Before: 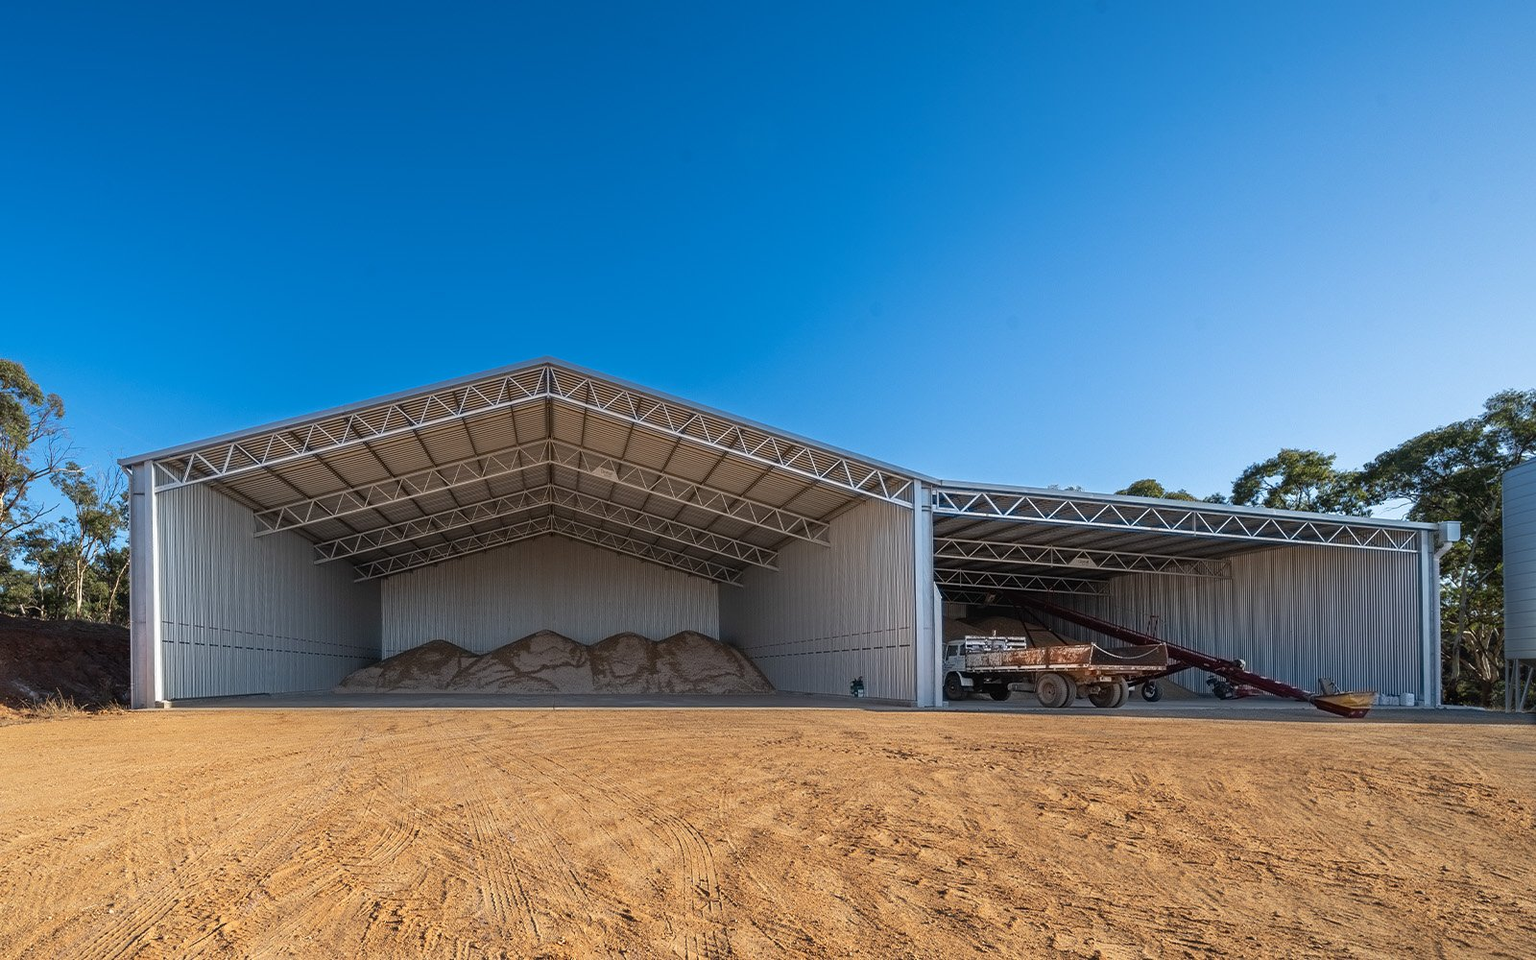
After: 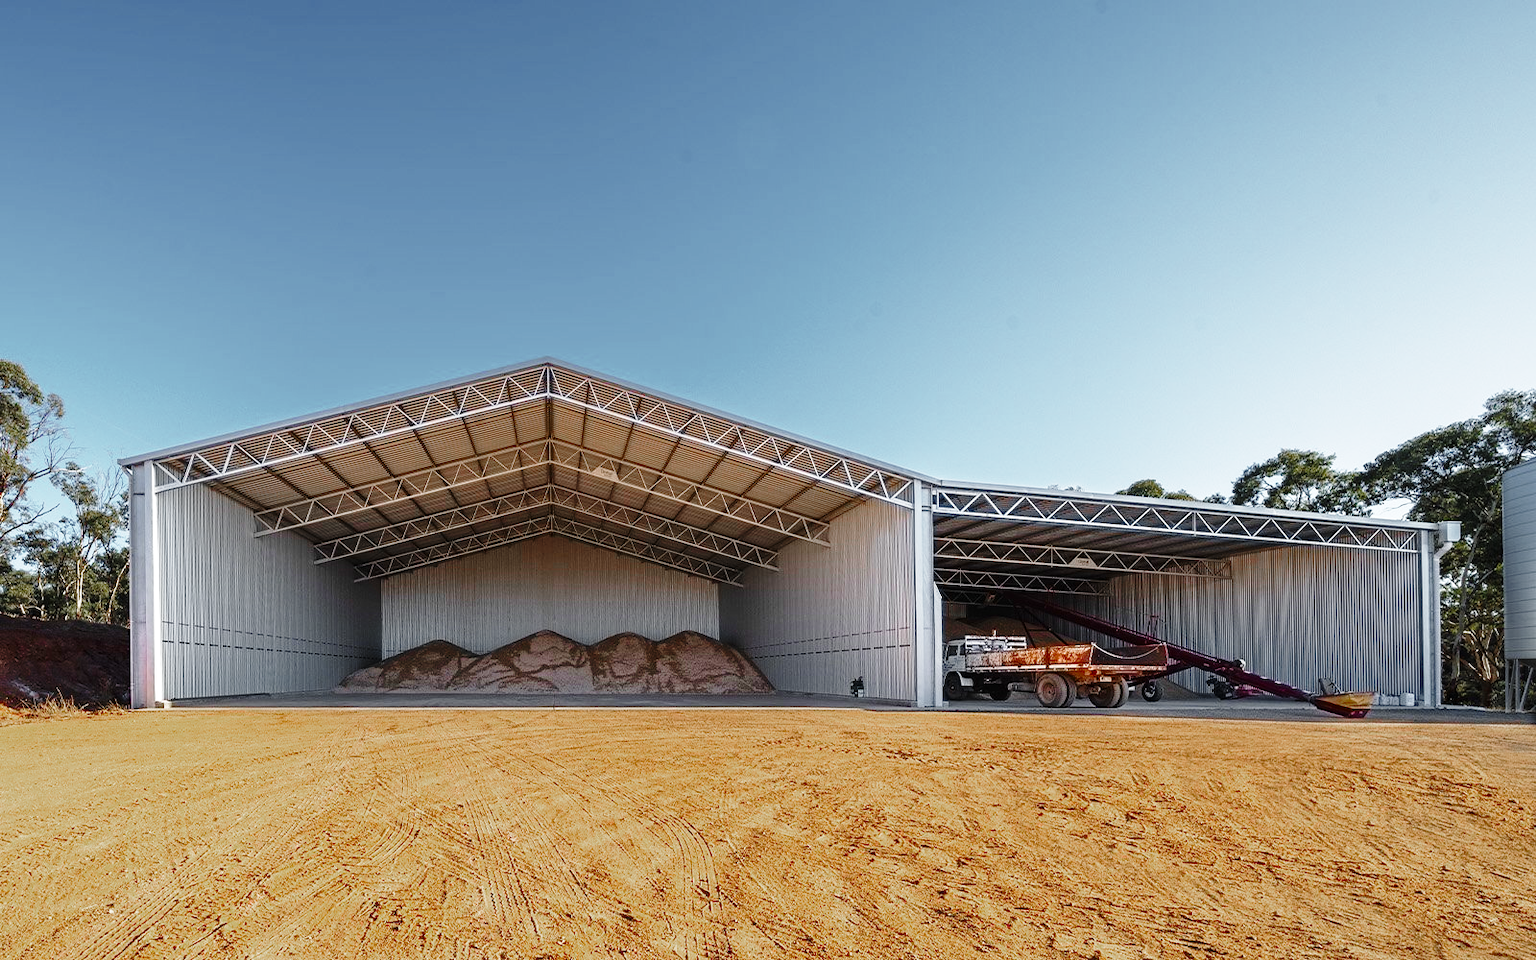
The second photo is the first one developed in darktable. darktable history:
color zones: curves: ch0 [(0, 0.48) (0.209, 0.398) (0.305, 0.332) (0.429, 0.493) (0.571, 0.5) (0.714, 0.5) (0.857, 0.5) (1, 0.48)]; ch1 [(0, 0.736) (0.143, 0.625) (0.225, 0.371) (0.429, 0.256) (0.571, 0.241) (0.714, 0.213) (0.857, 0.48) (1, 0.736)]; ch2 [(0, 0.448) (0.143, 0.498) (0.286, 0.5) (0.429, 0.5) (0.571, 0.5) (0.714, 0.5) (0.857, 0.5) (1, 0.448)]
base curve: curves: ch0 [(0, 0) (0.028, 0.03) (0.121, 0.232) (0.46, 0.748) (0.859, 0.968) (1, 1)], preserve colors none
color balance: contrast 6.48%, output saturation 113.3%
